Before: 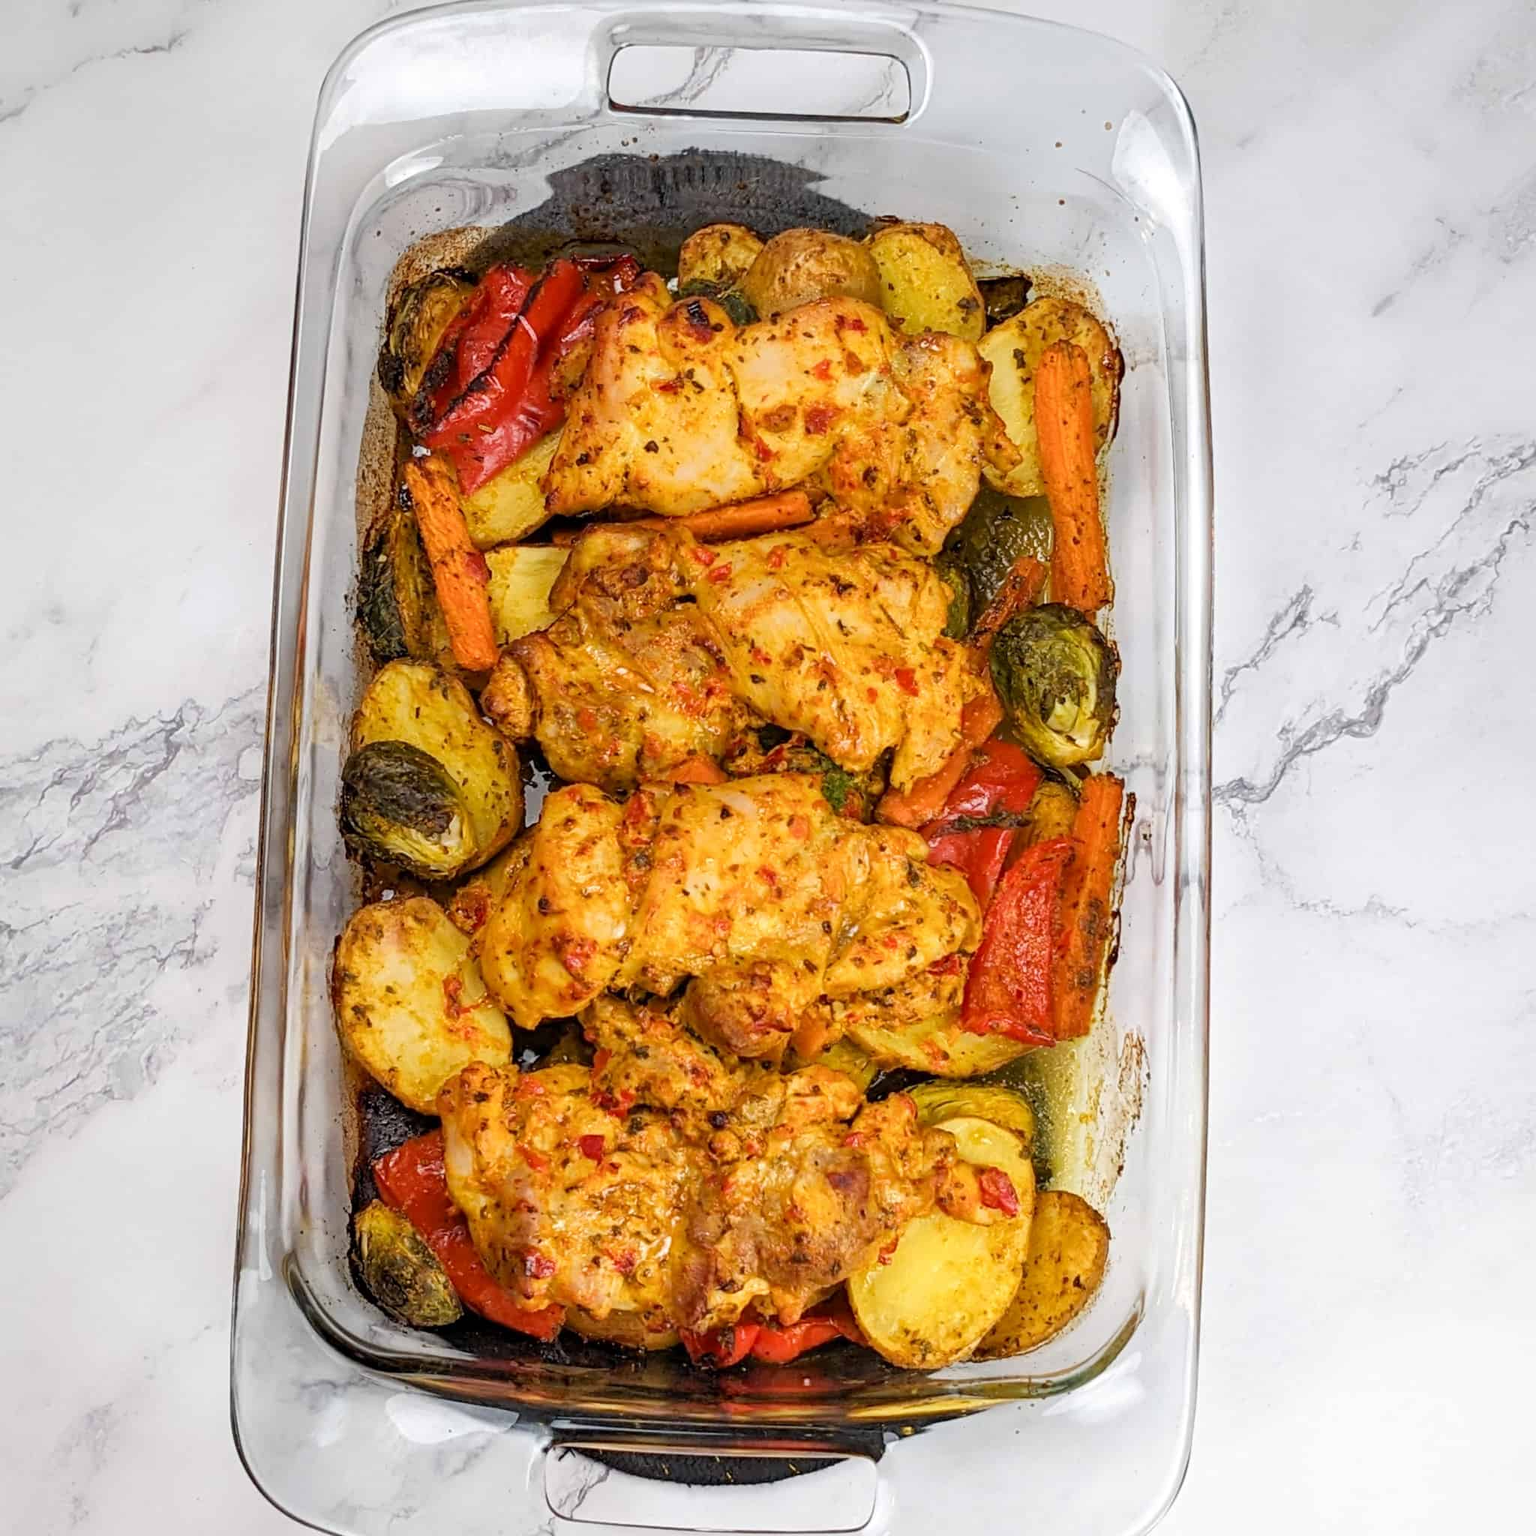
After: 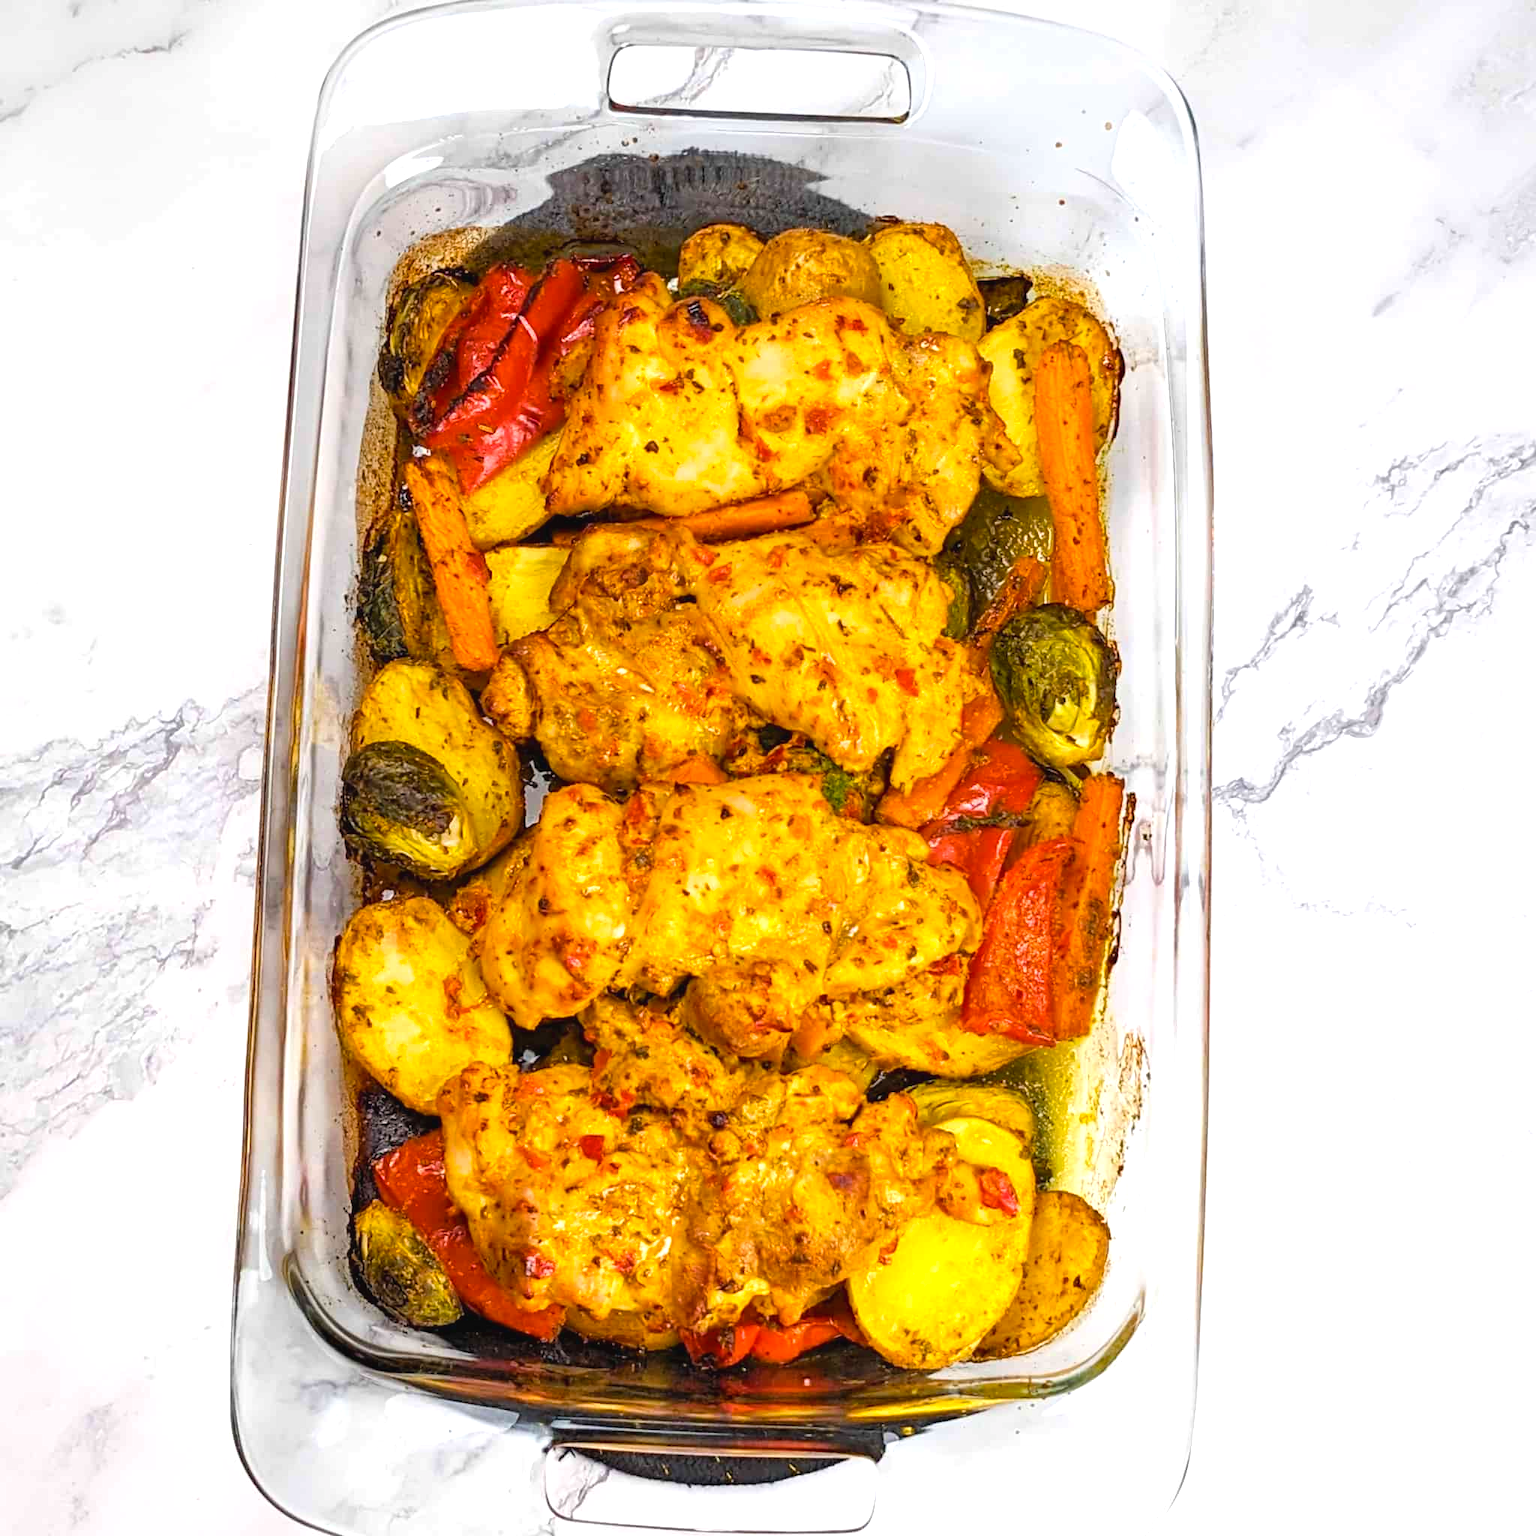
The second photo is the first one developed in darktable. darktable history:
contrast brightness saturation: contrast 0.01, saturation -0.05
color balance rgb: perceptual saturation grading › global saturation 25%, global vibrance 20%
exposure: black level correction -0.002, exposure 0.54 EV, compensate highlight preservation false
